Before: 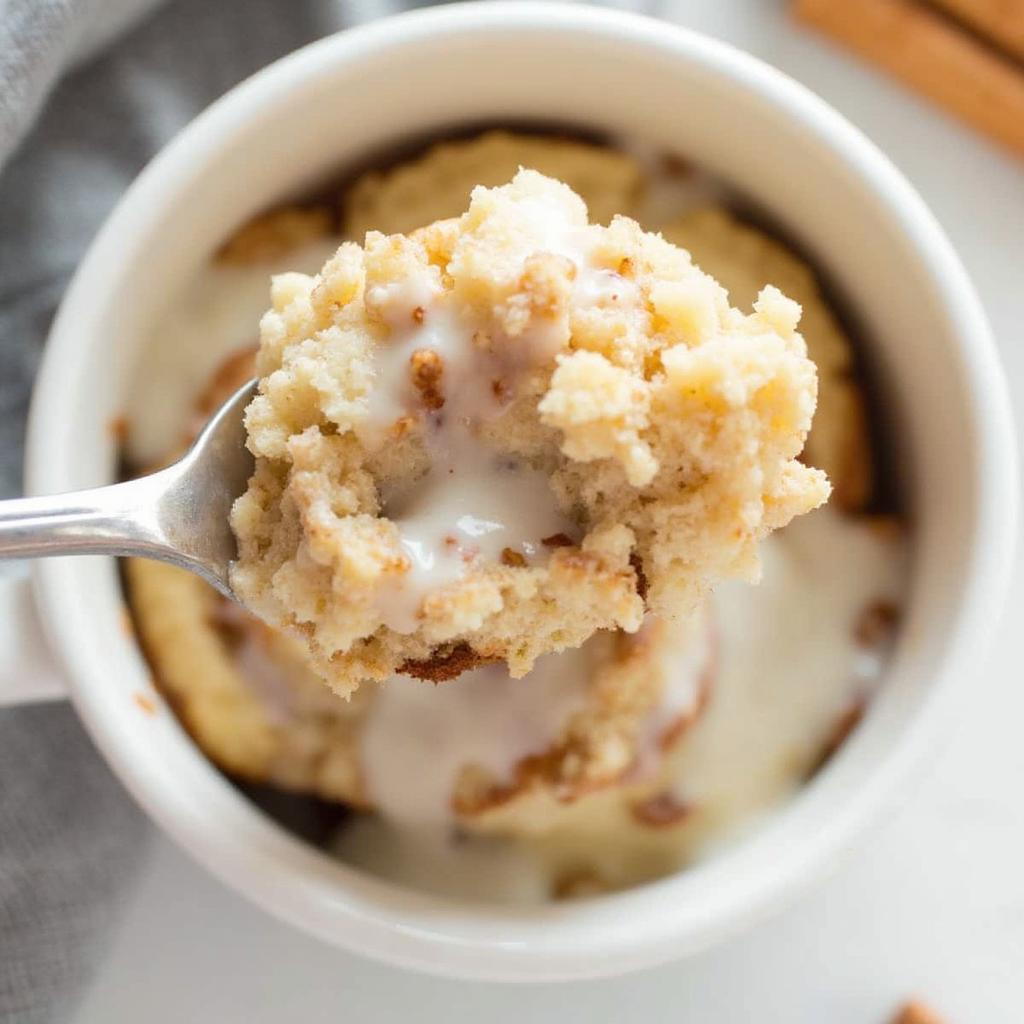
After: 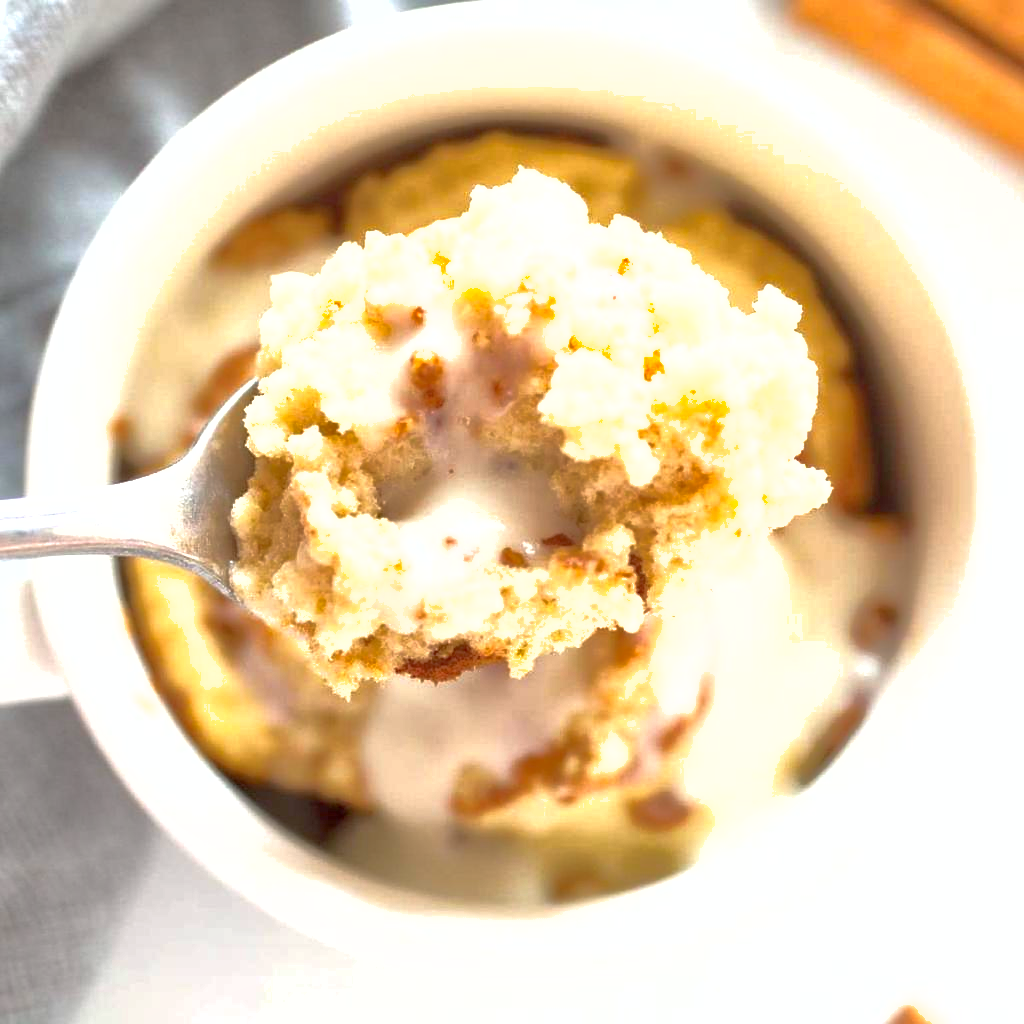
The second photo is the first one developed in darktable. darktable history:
exposure: black level correction 0.001, exposure 1.129 EV, compensate exposure bias true, compensate highlight preservation false
shadows and highlights: on, module defaults
